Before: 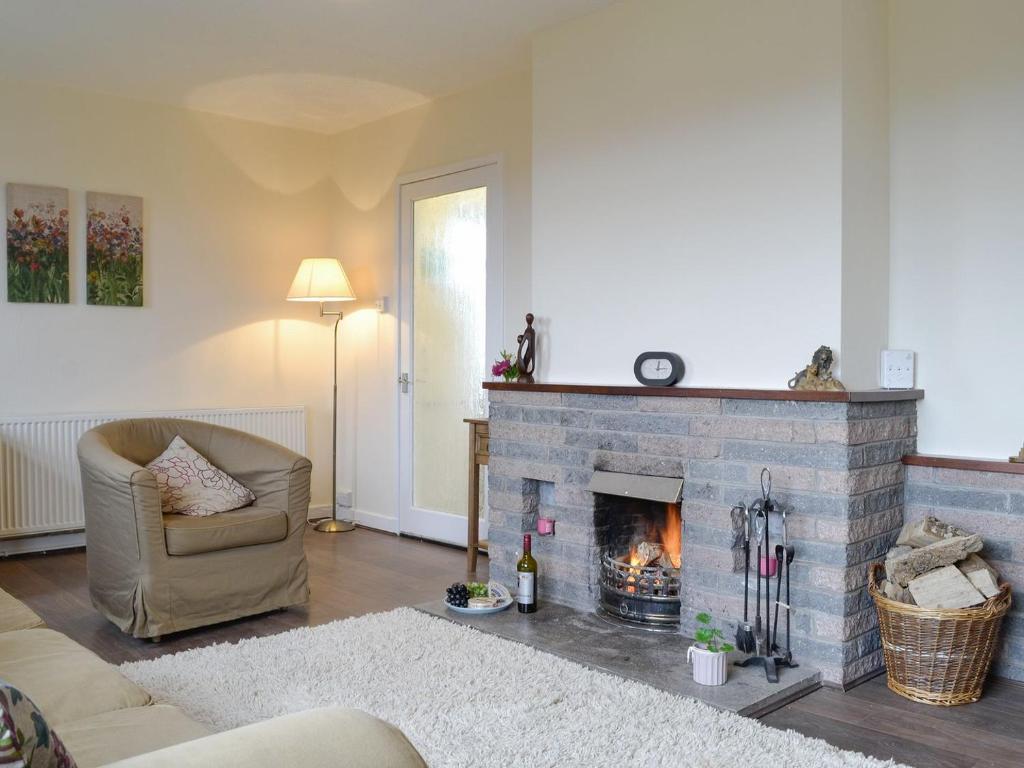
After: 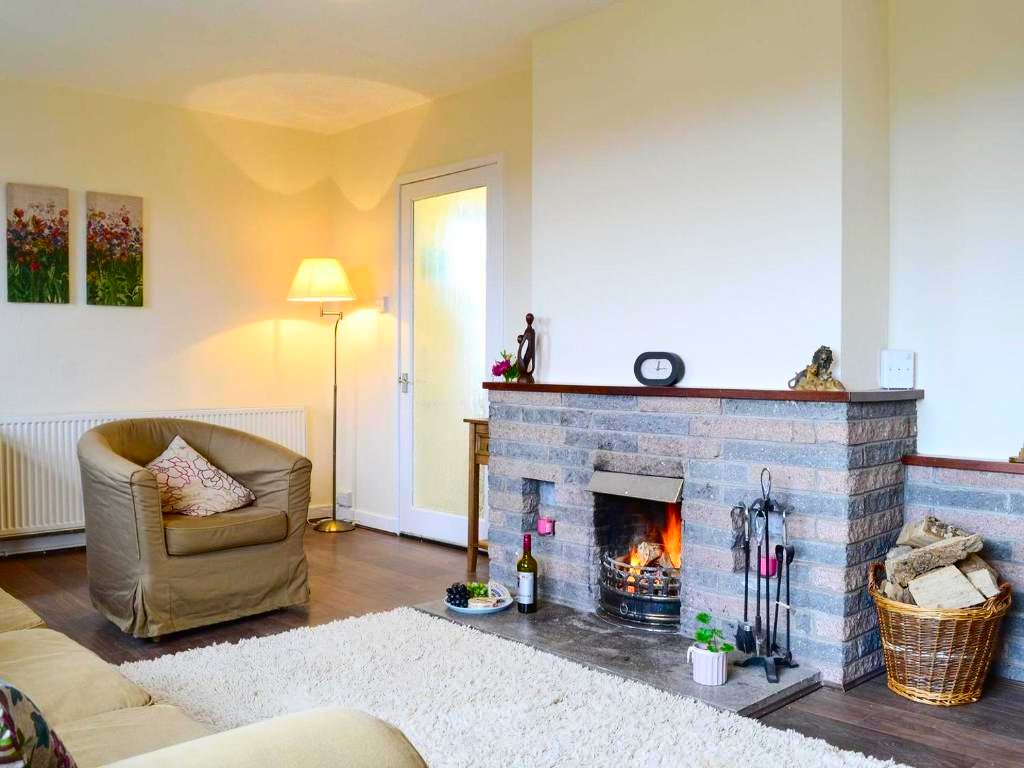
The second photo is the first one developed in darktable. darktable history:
contrast brightness saturation: contrast 0.266, brightness 0.024, saturation 0.851
